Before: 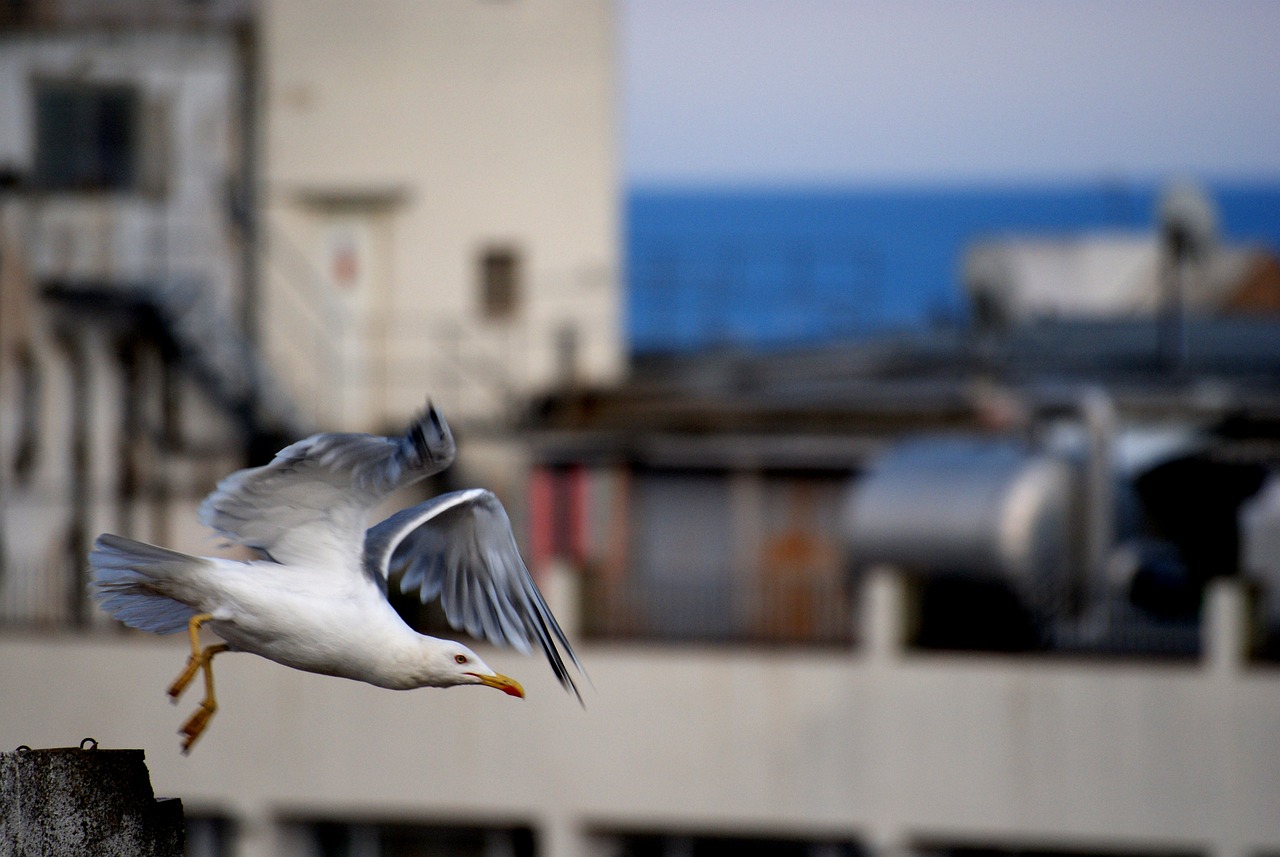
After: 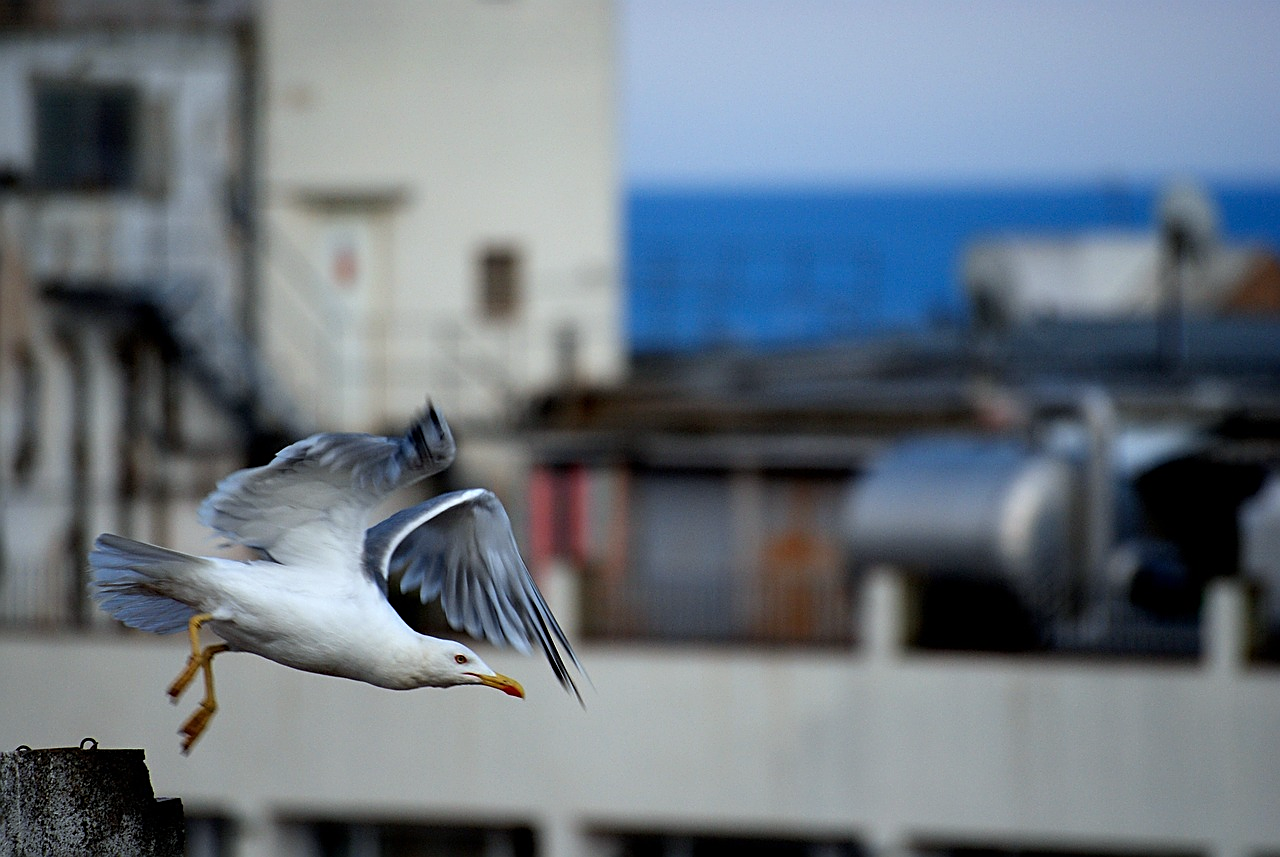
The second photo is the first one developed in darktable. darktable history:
sharpen: on, module defaults
color calibration: illuminant Planckian (black body), adaptation linear Bradford (ICC v4), x 0.364, y 0.367, temperature 4417.56 K, saturation algorithm version 1 (2020)
